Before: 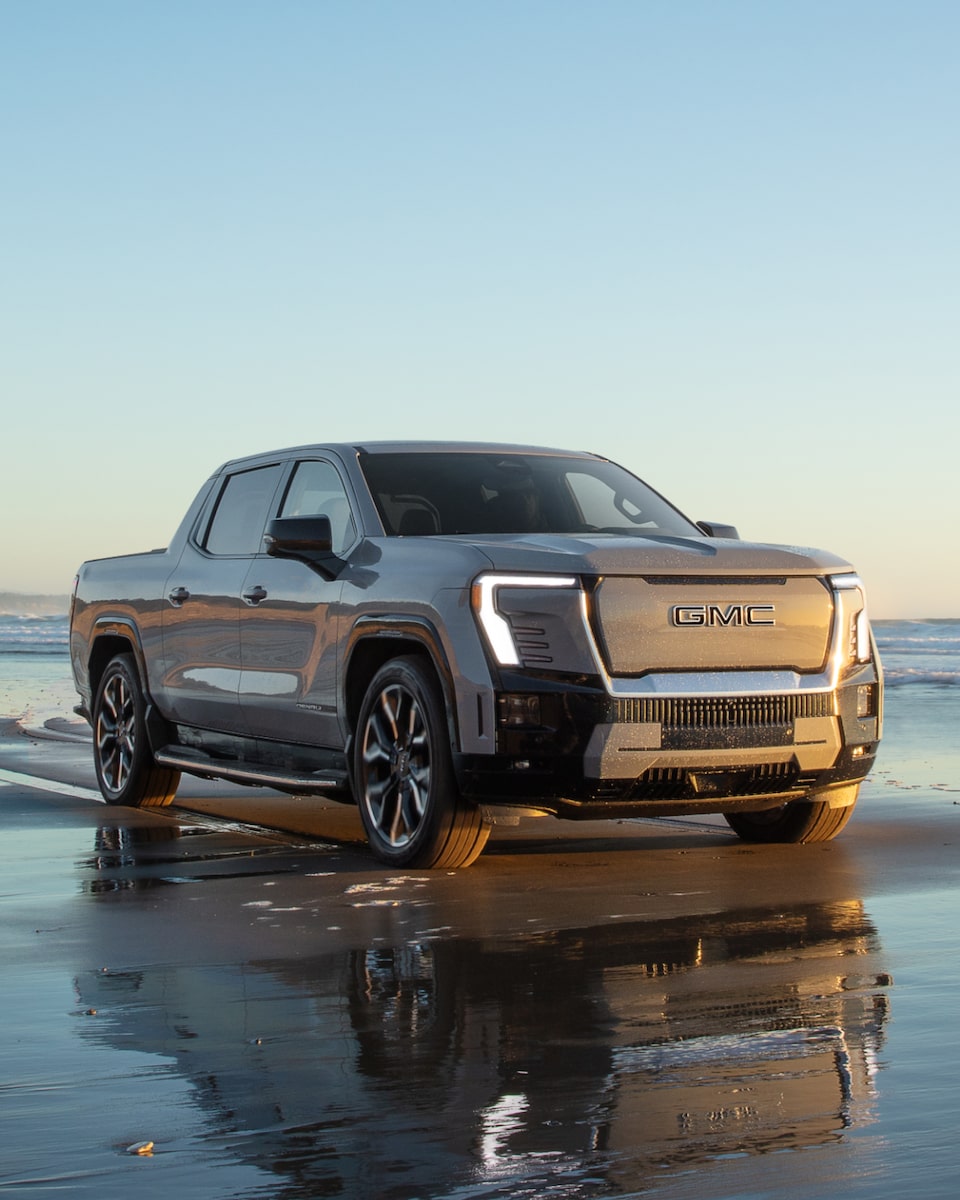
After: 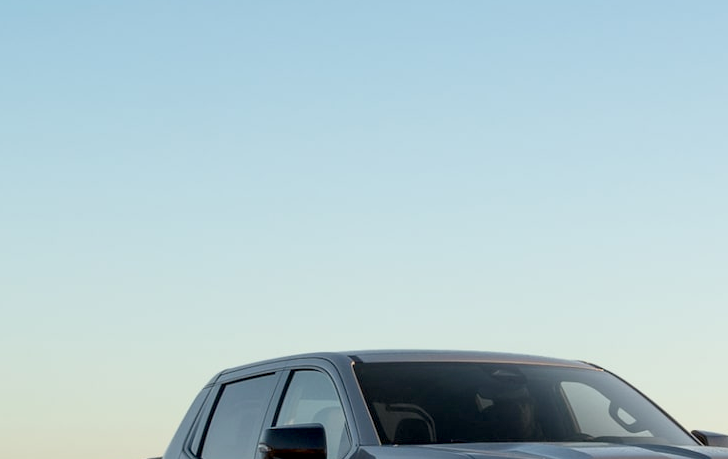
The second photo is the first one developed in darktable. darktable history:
exposure: black level correction 0.01, exposure 0.009 EV, compensate highlight preservation false
crop: left 0.565%, top 7.638%, right 23.552%, bottom 54.033%
